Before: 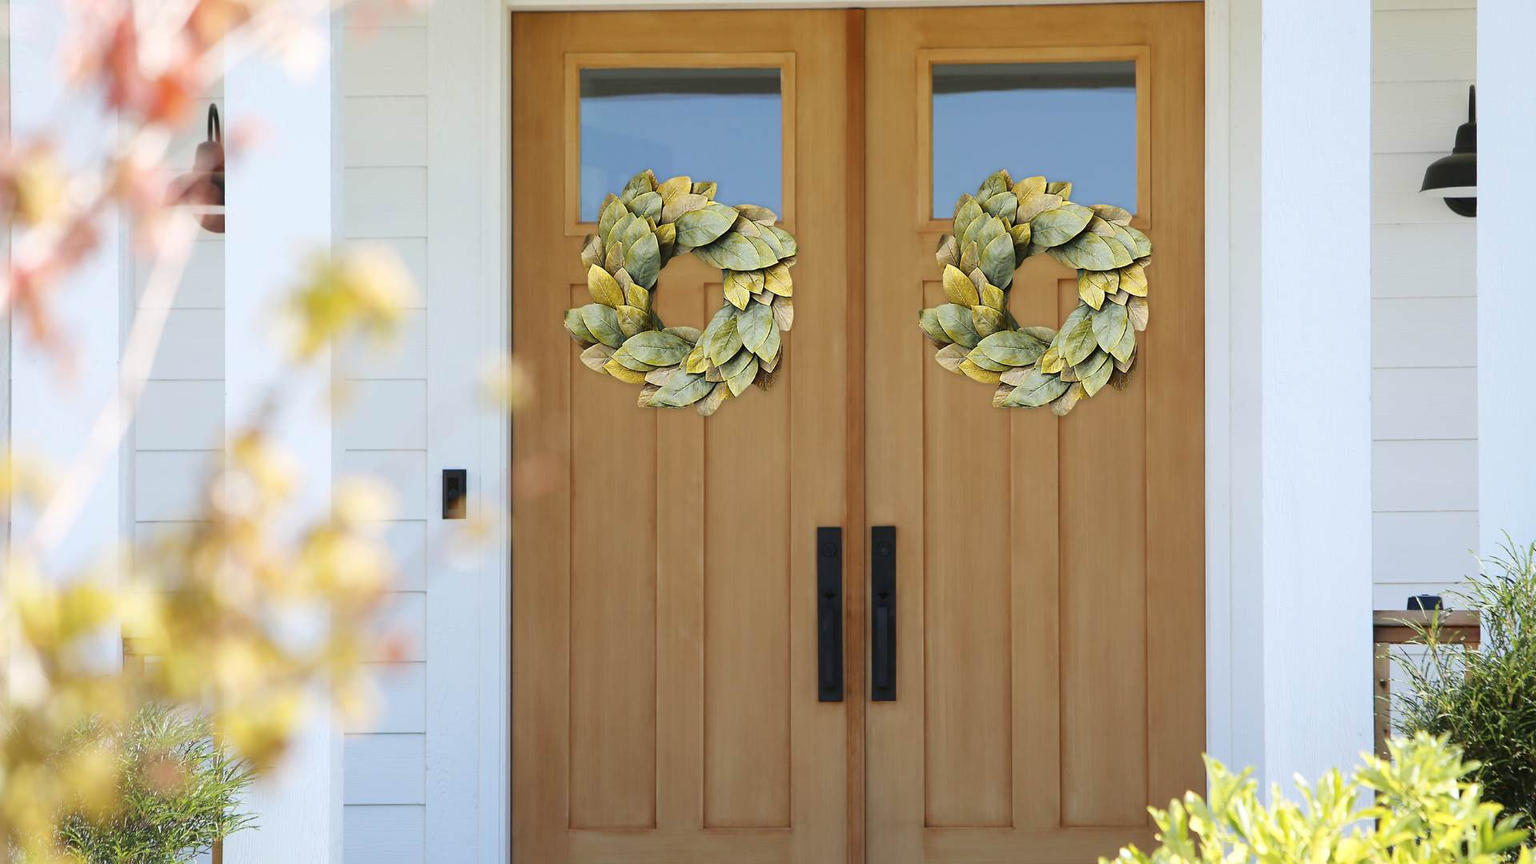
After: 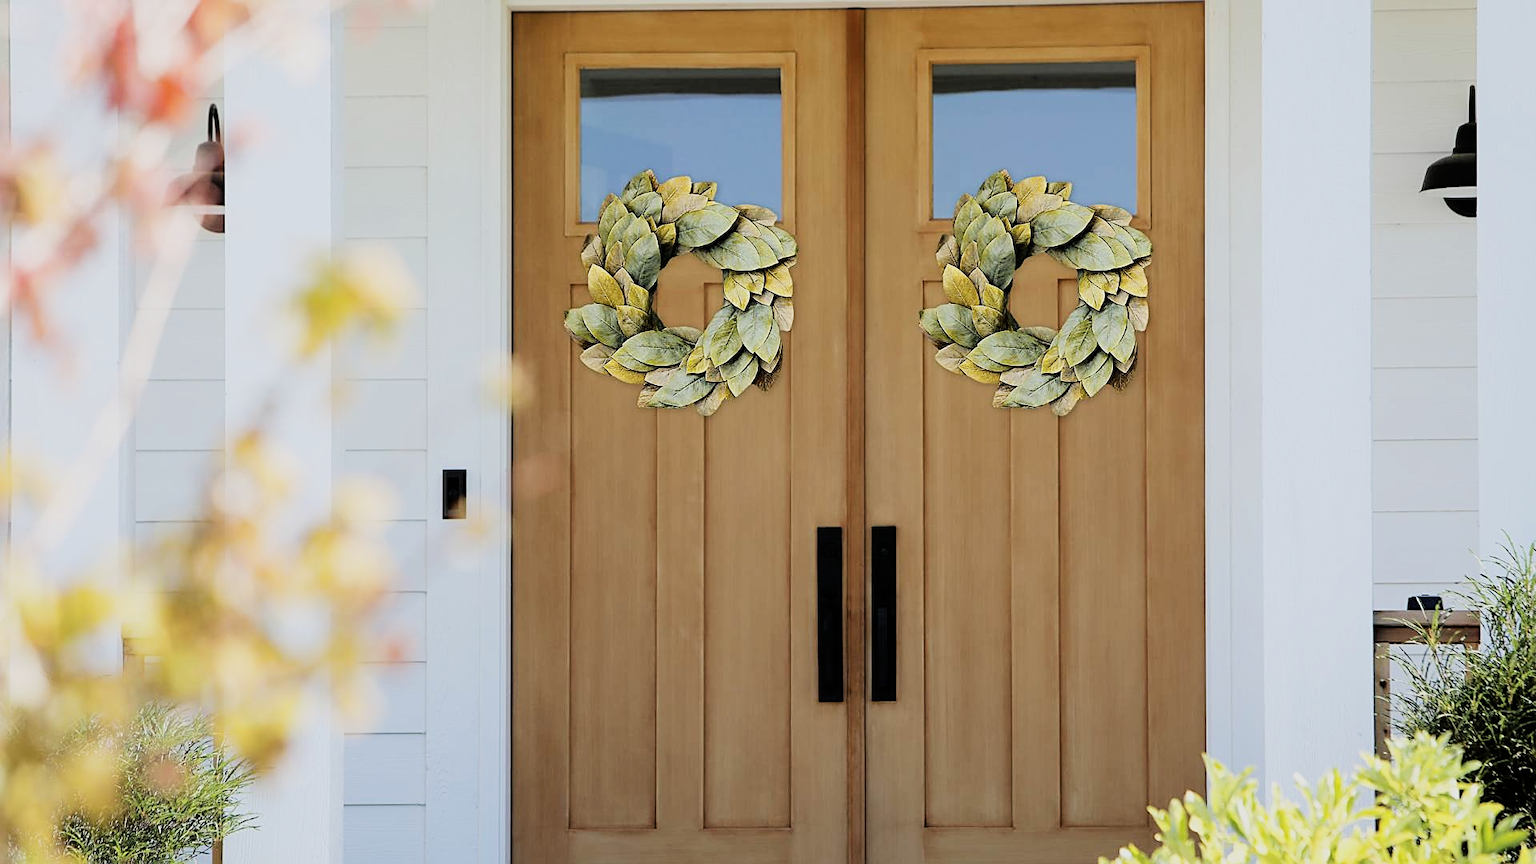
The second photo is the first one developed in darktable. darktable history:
sharpen: on, module defaults
filmic rgb: black relative exposure -5 EV, hardness 2.88, contrast 1.3, highlights saturation mix -30%
